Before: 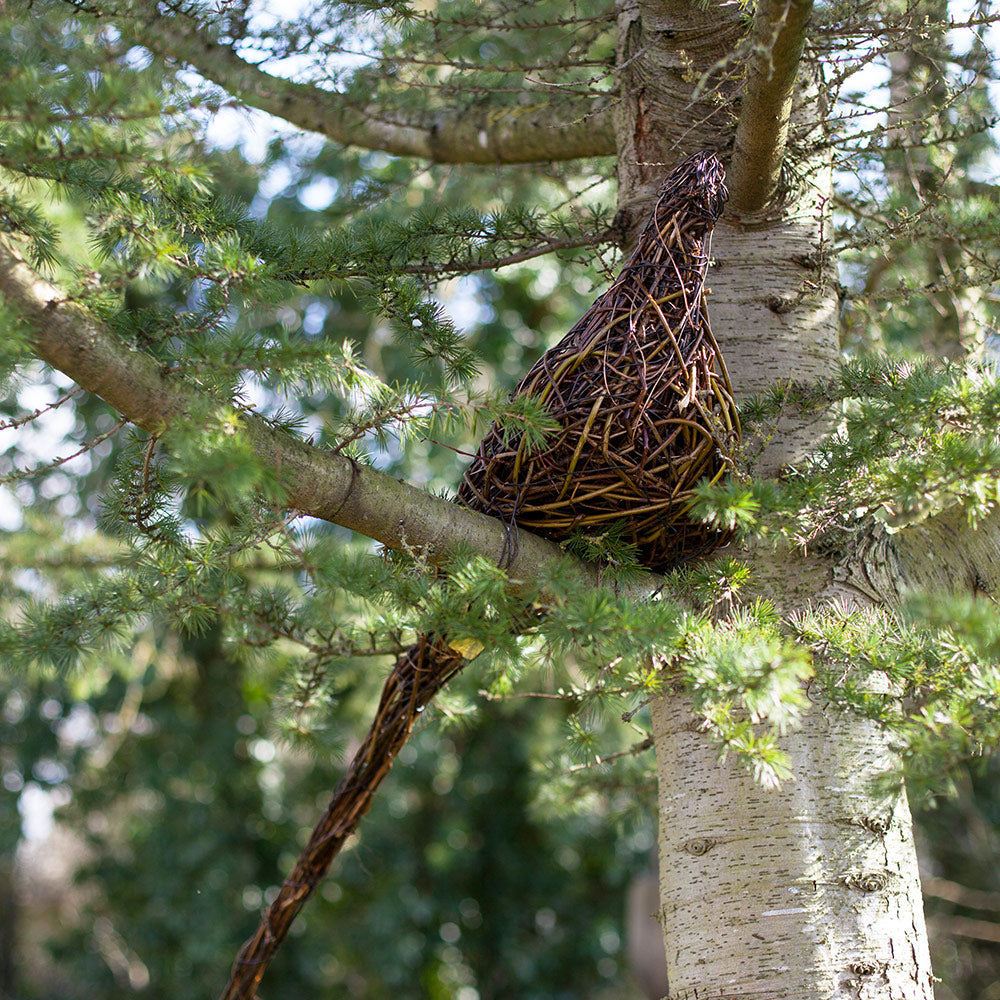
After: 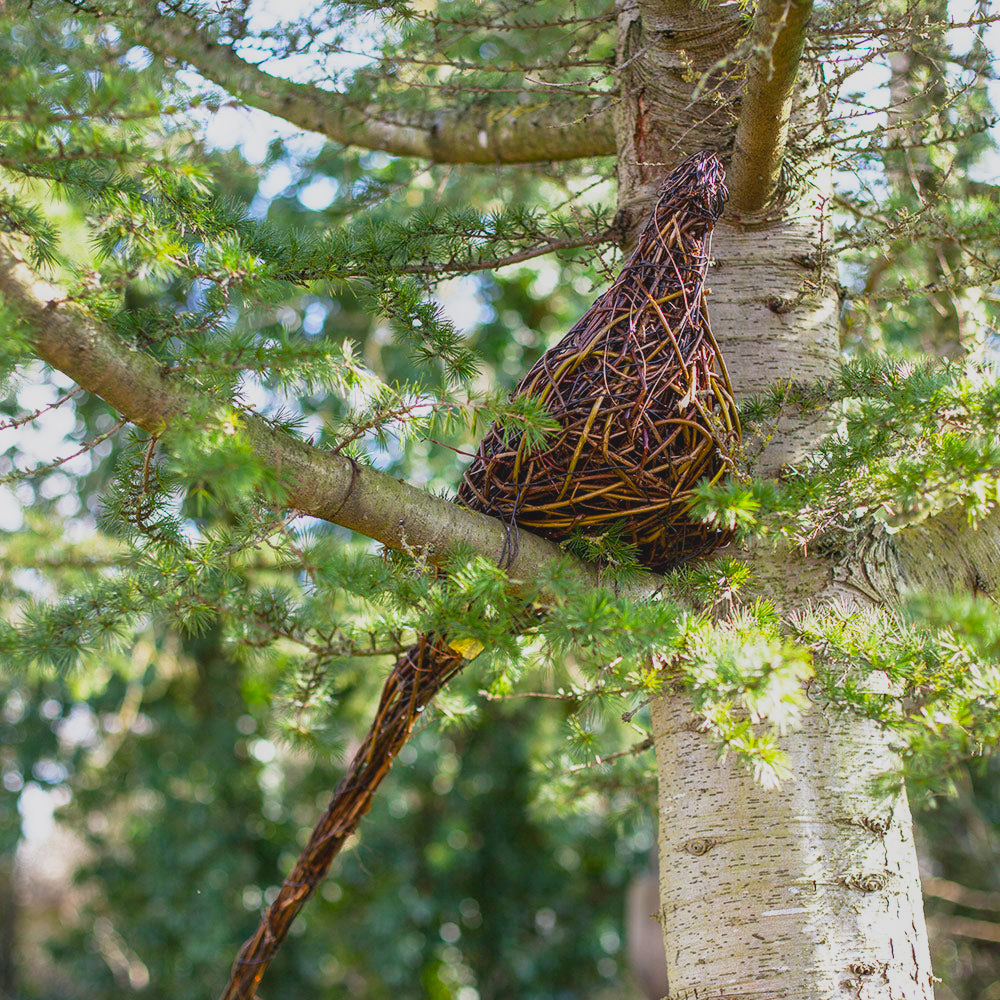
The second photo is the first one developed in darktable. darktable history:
vibrance: on, module defaults
base curve: curves: ch0 [(0, 0) (0.088, 0.125) (0.176, 0.251) (0.354, 0.501) (0.613, 0.749) (1, 0.877)], preserve colors none
local contrast: on, module defaults
contrast brightness saturation: contrast -0.19, saturation 0.19
